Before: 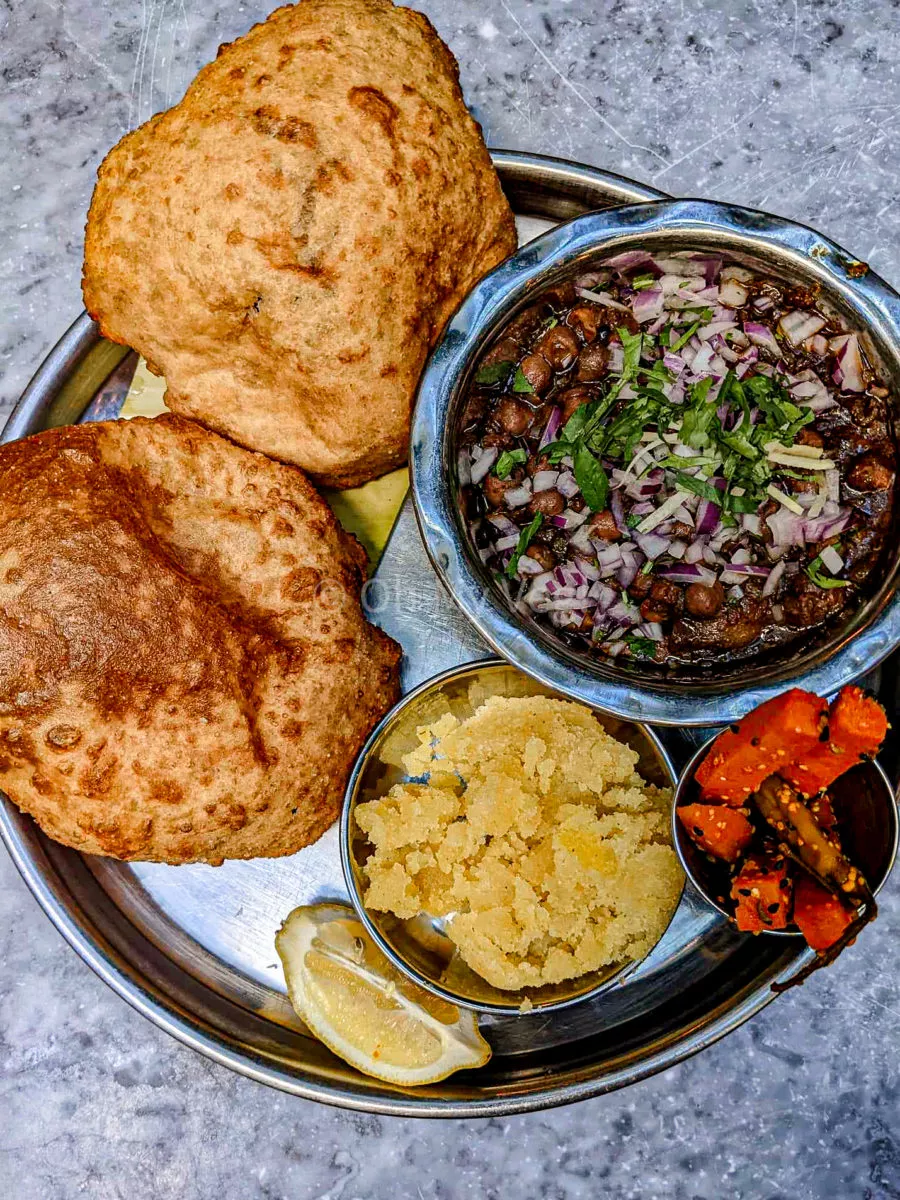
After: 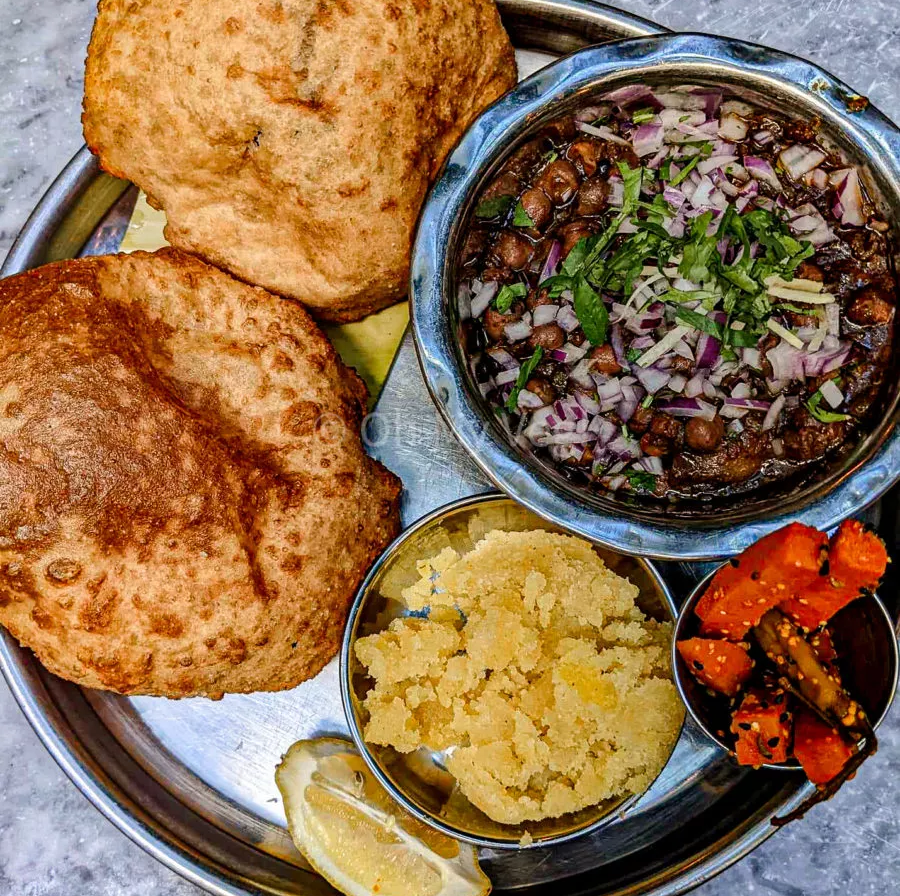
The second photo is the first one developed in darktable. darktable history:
crop: top 13.865%, bottom 11.454%
